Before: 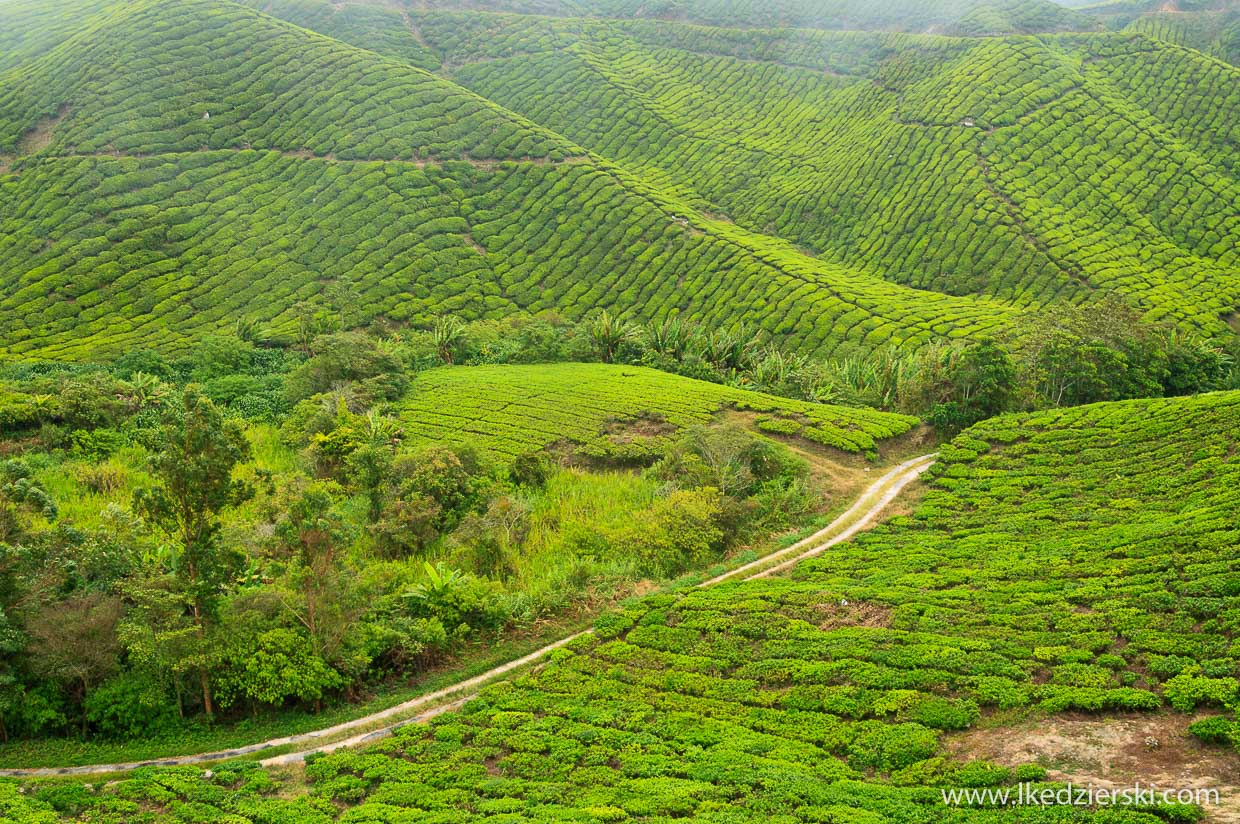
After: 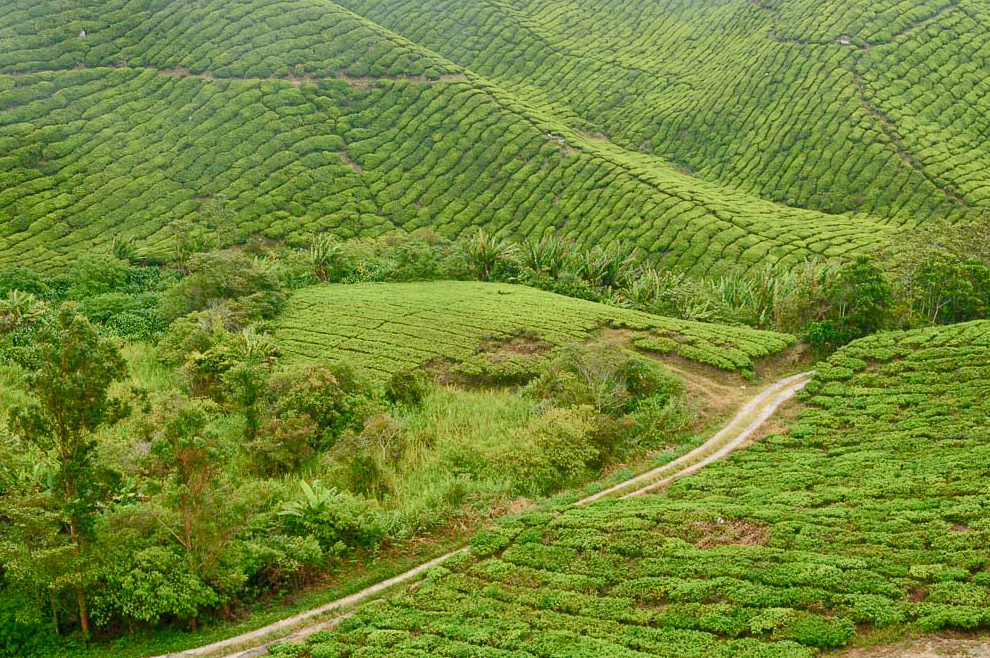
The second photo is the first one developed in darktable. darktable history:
crop and rotate: left 10.071%, top 10.071%, right 10.02%, bottom 10.02%
color balance rgb: shadows lift › chroma 1%, shadows lift › hue 113°, highlights gain › chroma 0.2%, highlights gain › hue 333°, perceptual saturation grading › global saturation 20%, perceptual saturation grading › highlights -50%, perceptual saturation grading › shadows 25%, contrast -10%
